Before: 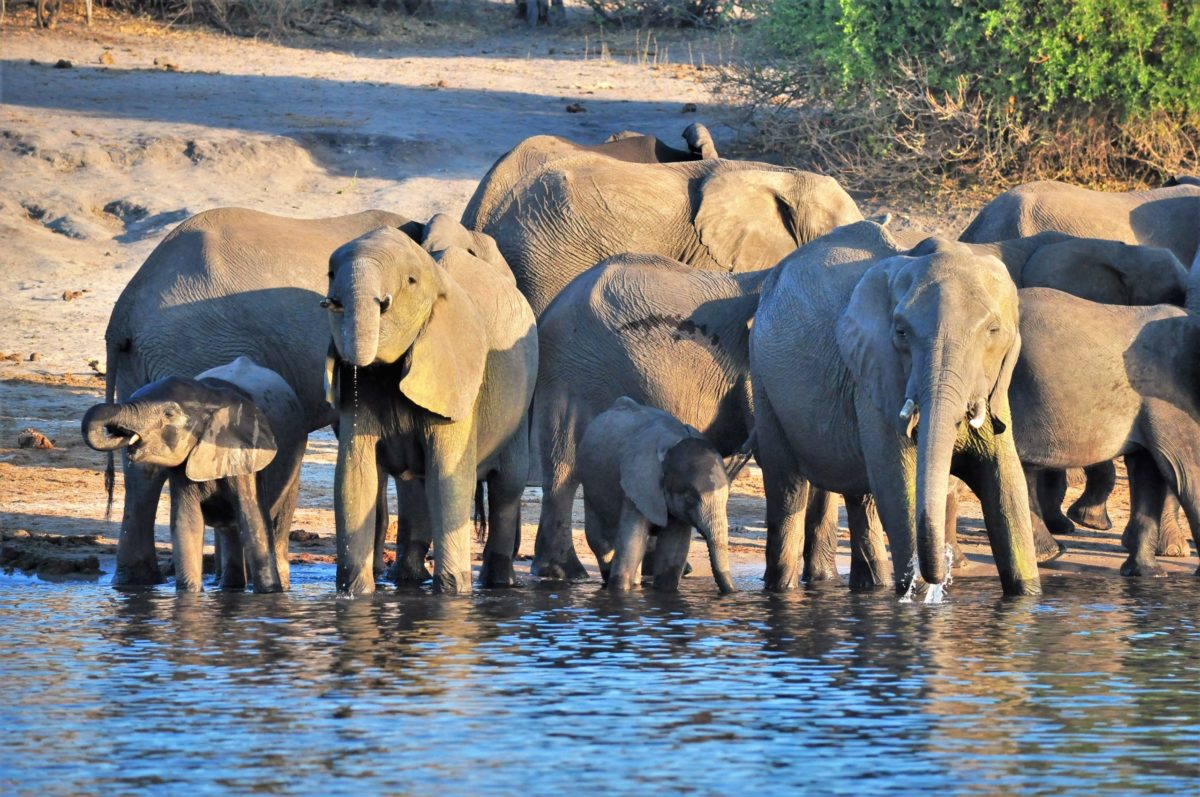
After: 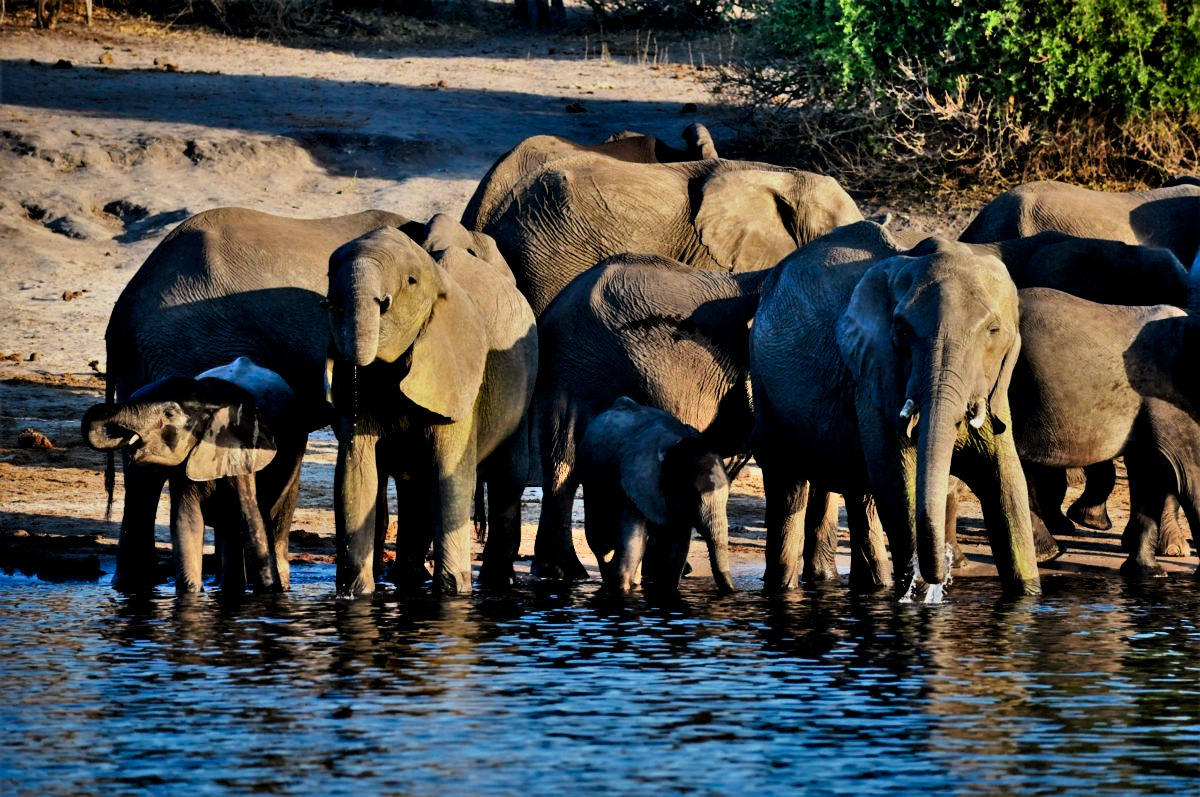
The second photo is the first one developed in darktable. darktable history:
shadows and highlights: radius 44.78, white point adjustment 6.64, compress 79.65%, highlights color adjustment 78.42%, soften with gaussian
filmic rgb: black relative exposure -4 EV, white relative exposure 3 EV, hardness 3.02, contrast 1.5
contrast brightness saturation: contrast 0.13, brightness -0.24, saturation 0.14
exposure: black level correction 0.009, exposure -0.637 EV, compensate highlight preservation false
